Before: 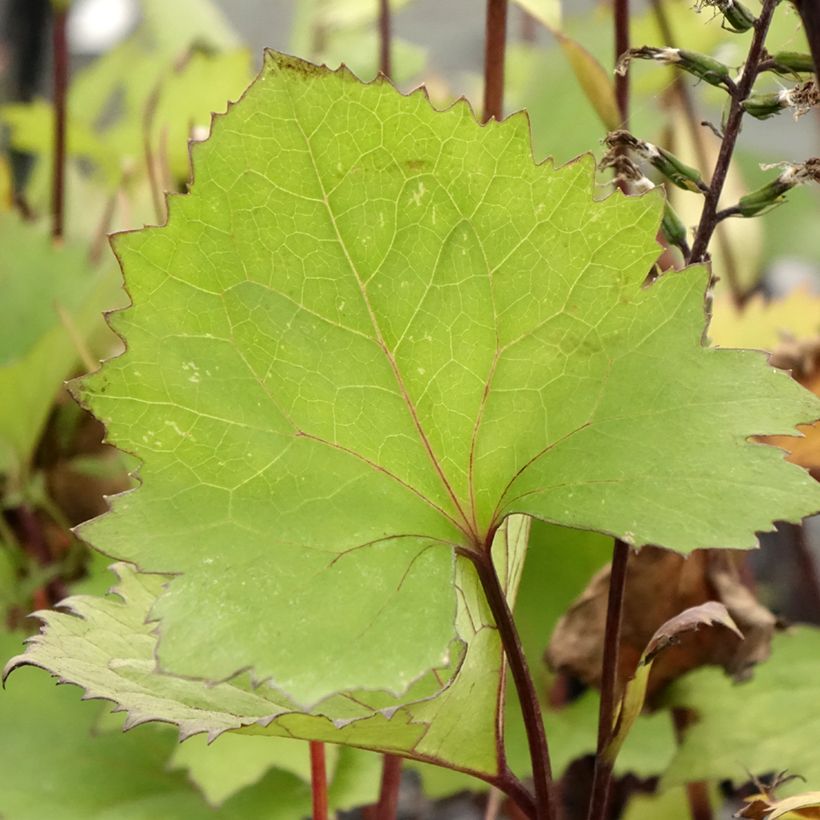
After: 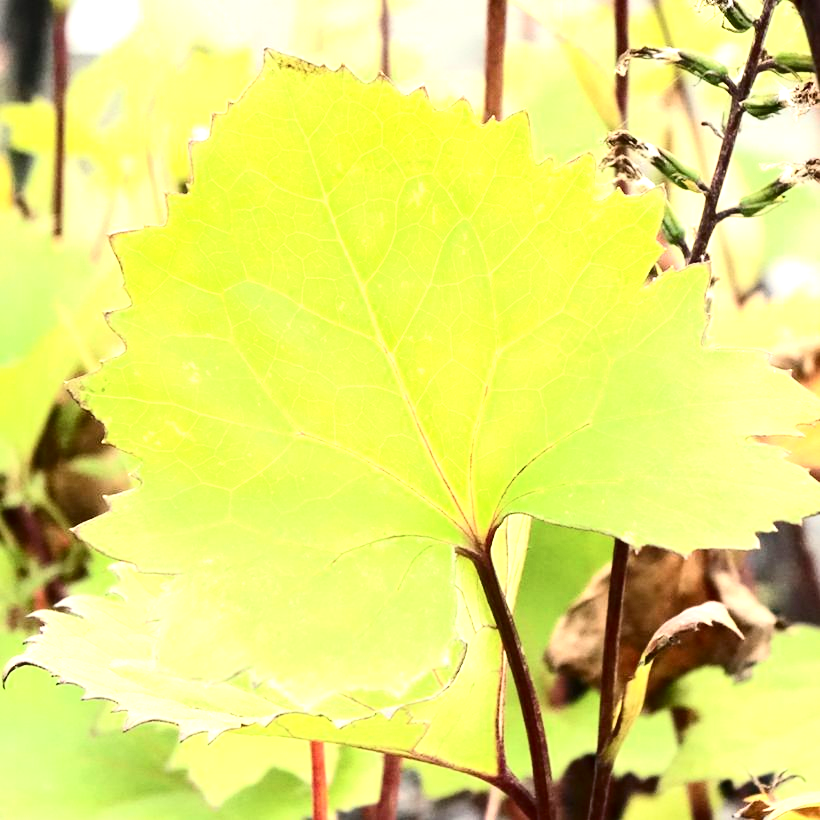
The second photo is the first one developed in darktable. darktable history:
exposure: black level correction 0, exposure 1.466 EV, compensate highlight preservation false
contrast brightness saturation: contrast 0.286
